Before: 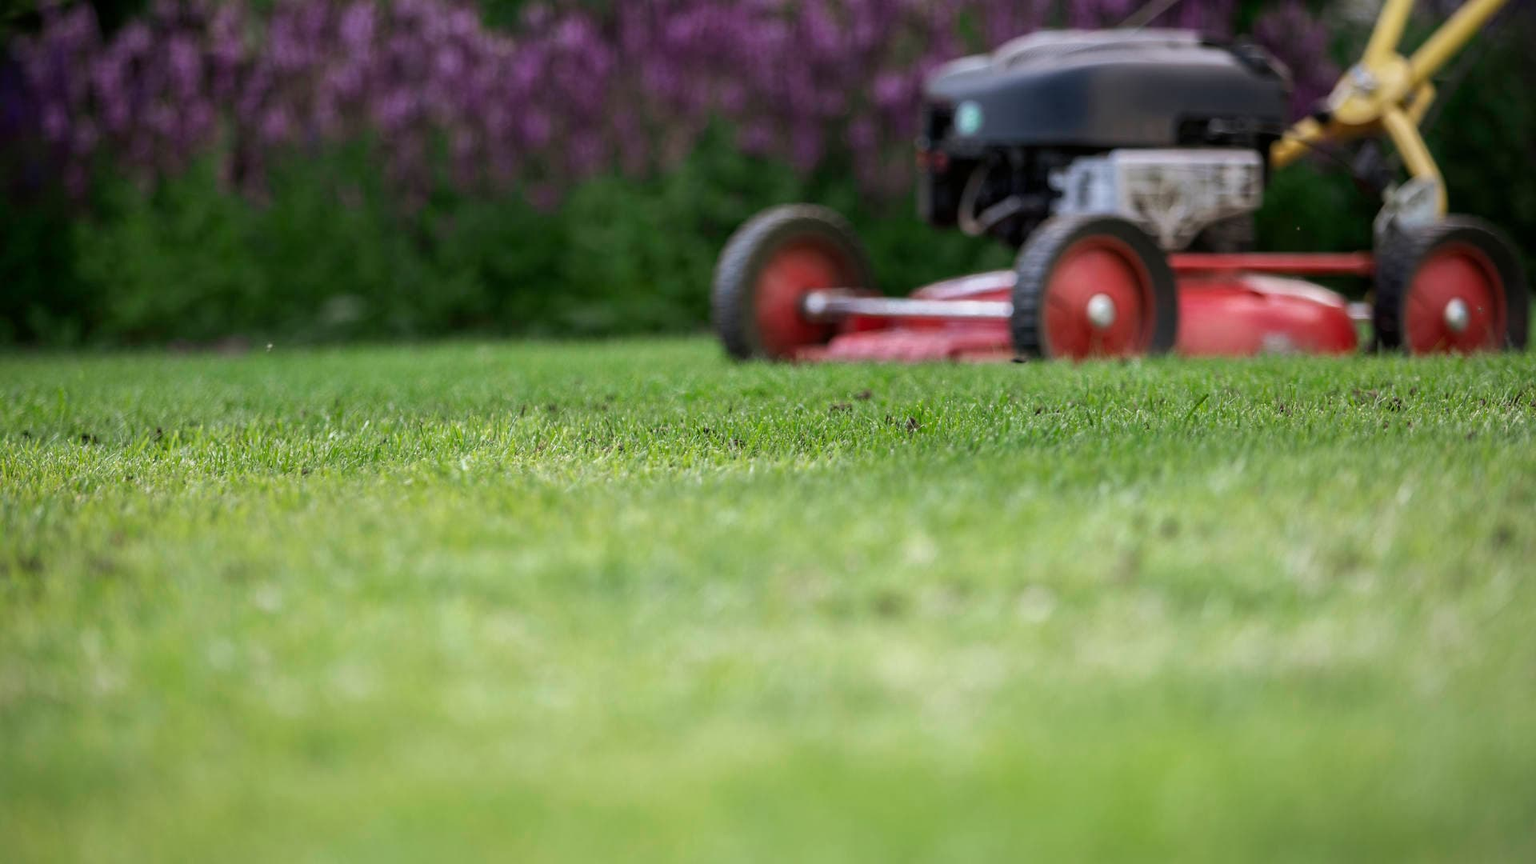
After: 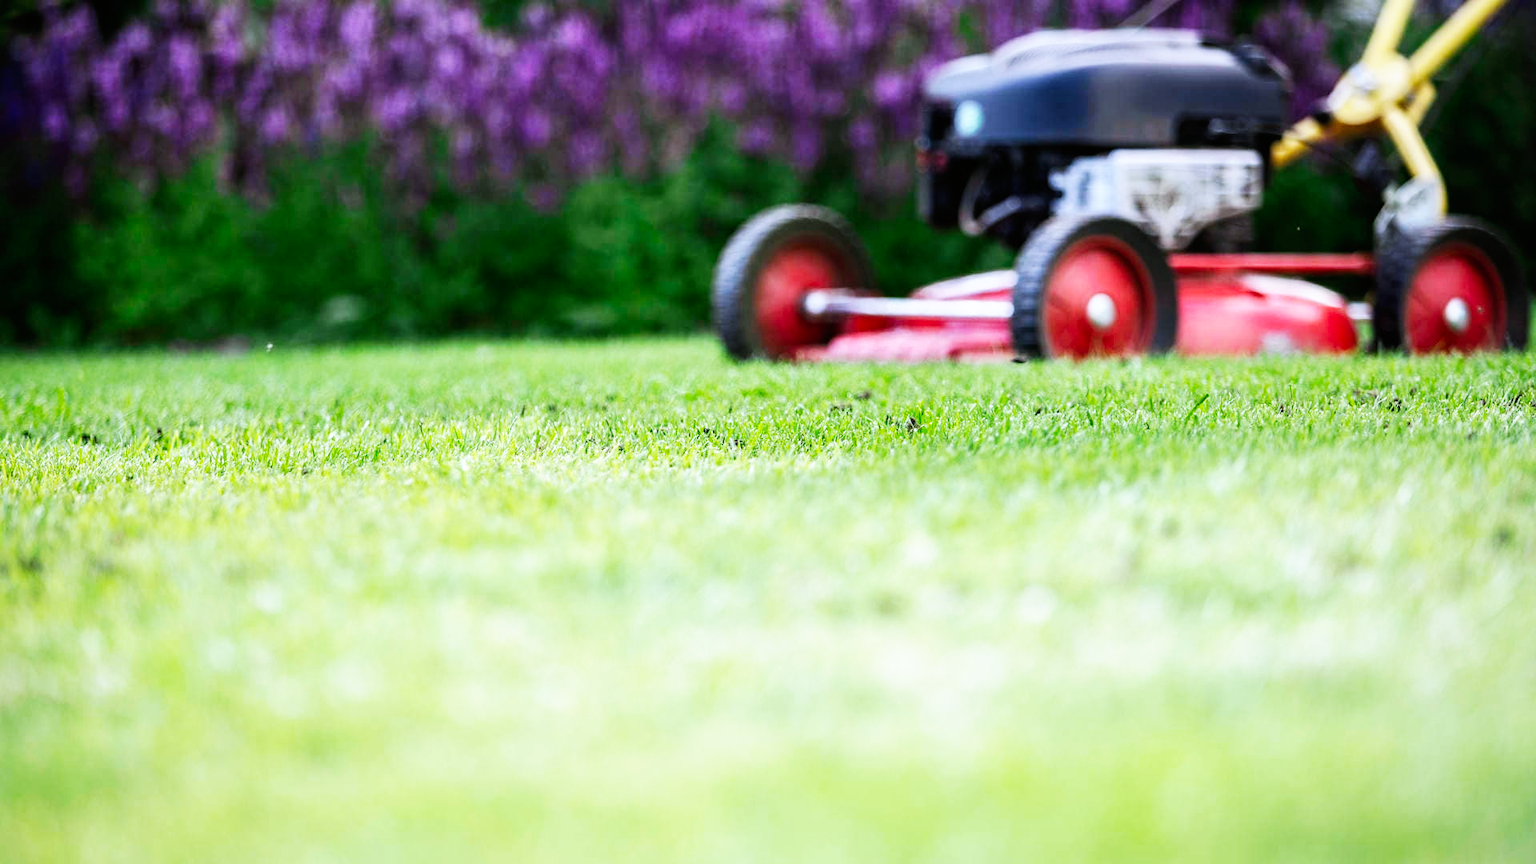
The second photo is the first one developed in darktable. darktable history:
white balance: red 0.926, green 1.003, blue 1.133
base curve: curves: ch0 [(0, 0) (0.007, 0.004) (0.027, 0.03) (0.046, 0.07) (0.207, 0.54) (0.442, 0.872) (0.673, 0.972) (1, 1)], preserve colors none
